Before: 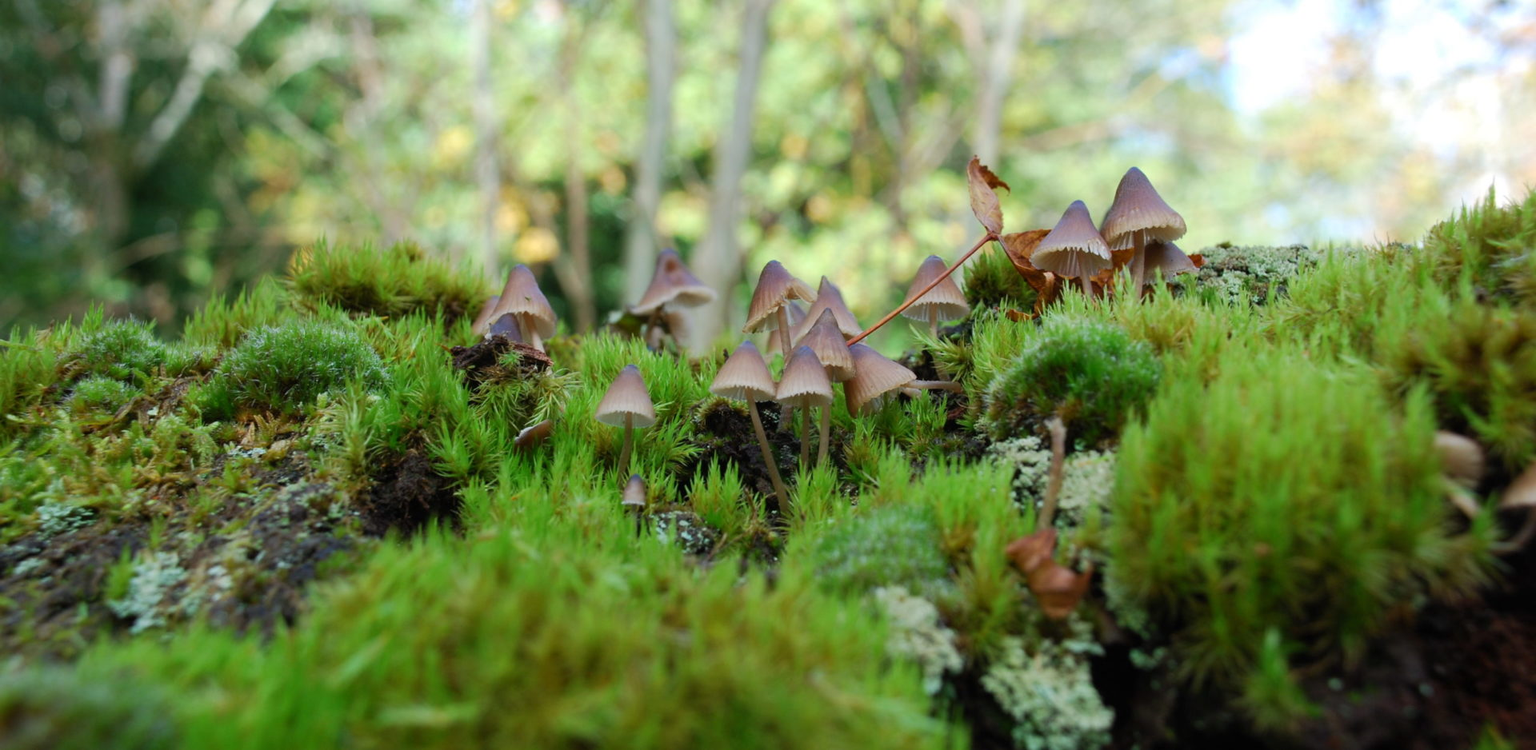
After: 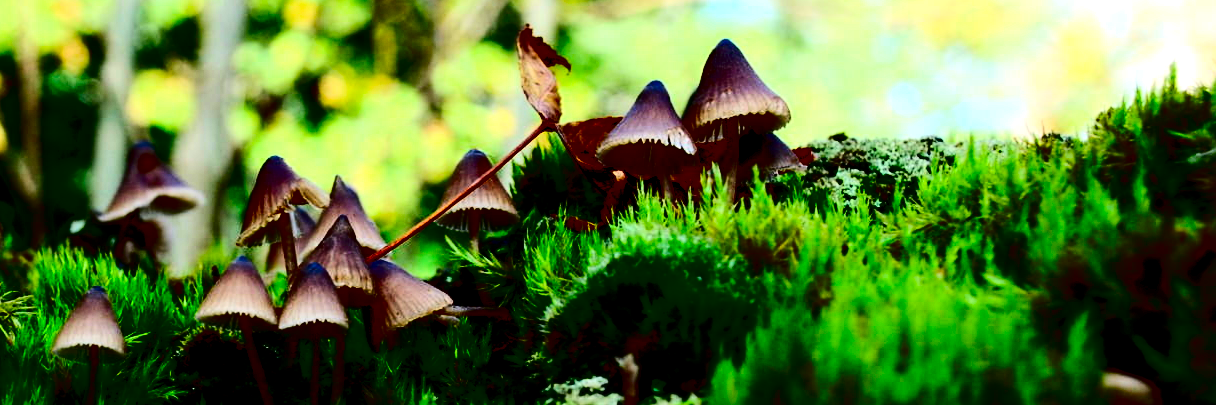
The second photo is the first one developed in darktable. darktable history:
crop: left 36.047%, top 18.144%, right 0.452%, bottom 38.514%
contrast brightness saturation: contrast 0.754, brightness -0.998, saturation 0.995
levels: levels [0, 0.48, 0.961]
